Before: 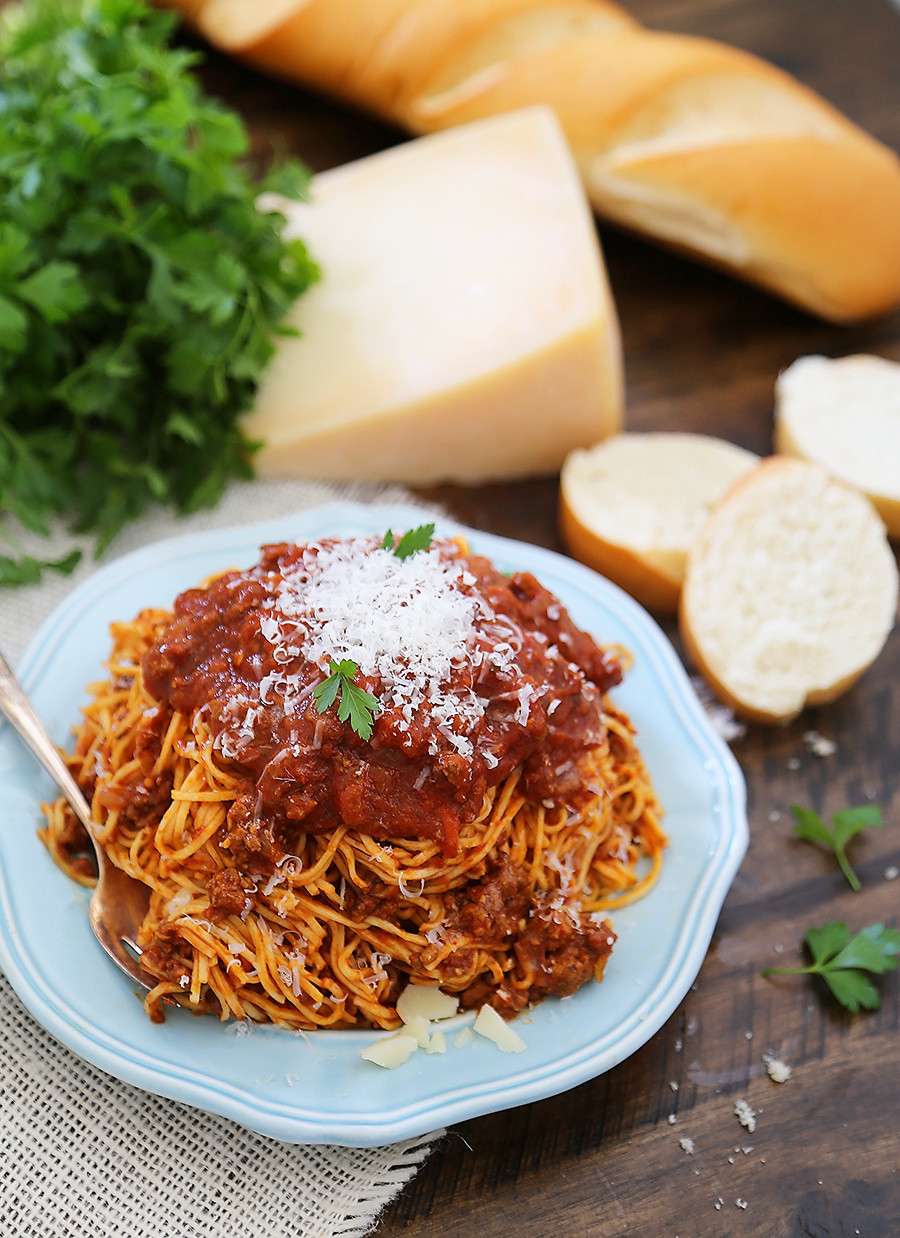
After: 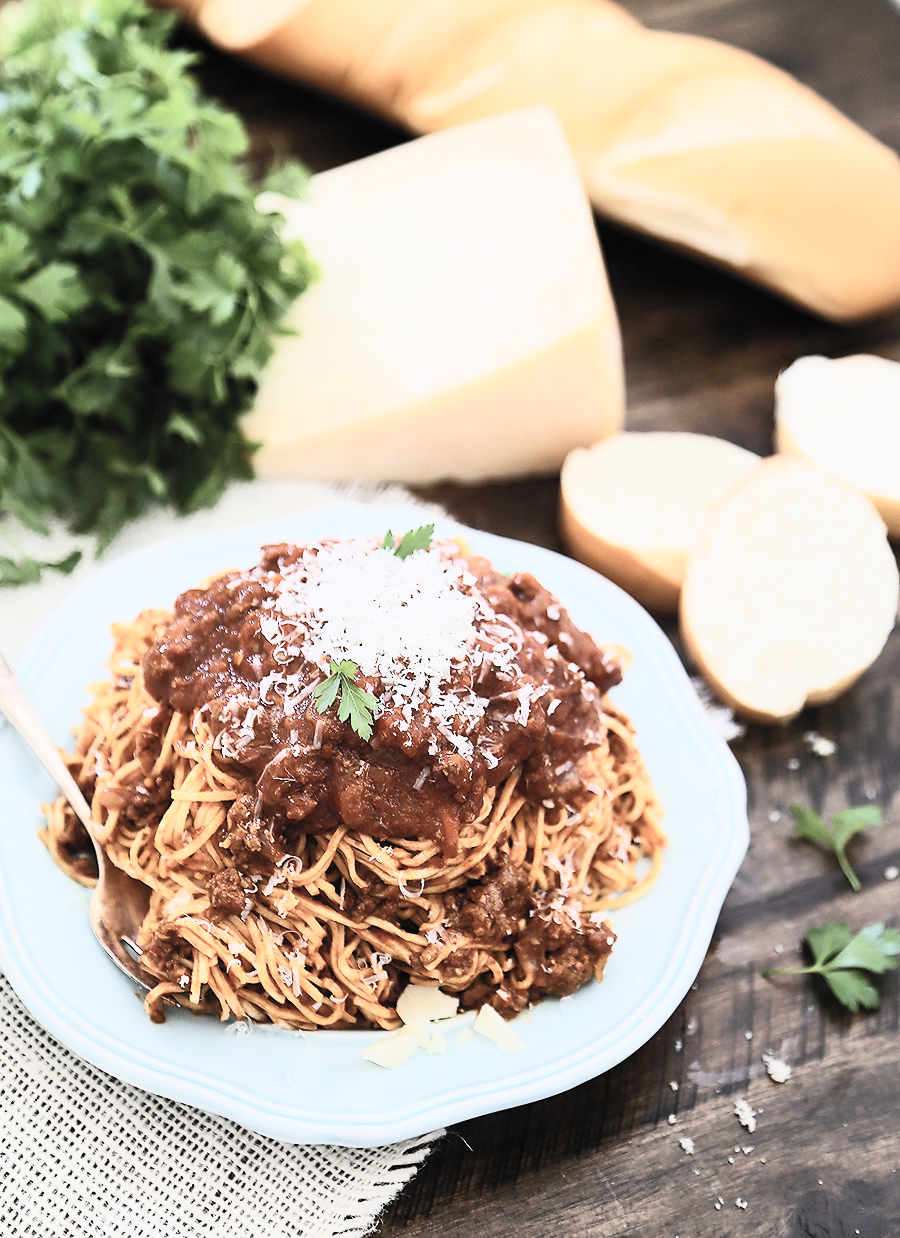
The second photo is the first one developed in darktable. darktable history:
contrast brightness saturation: contrast 0.57, brightness 0.57, saturation -0.34
filmic rgb: black relative exposure -7.65 EV, white relative exposure 4.56 EV, hardness 3.61
